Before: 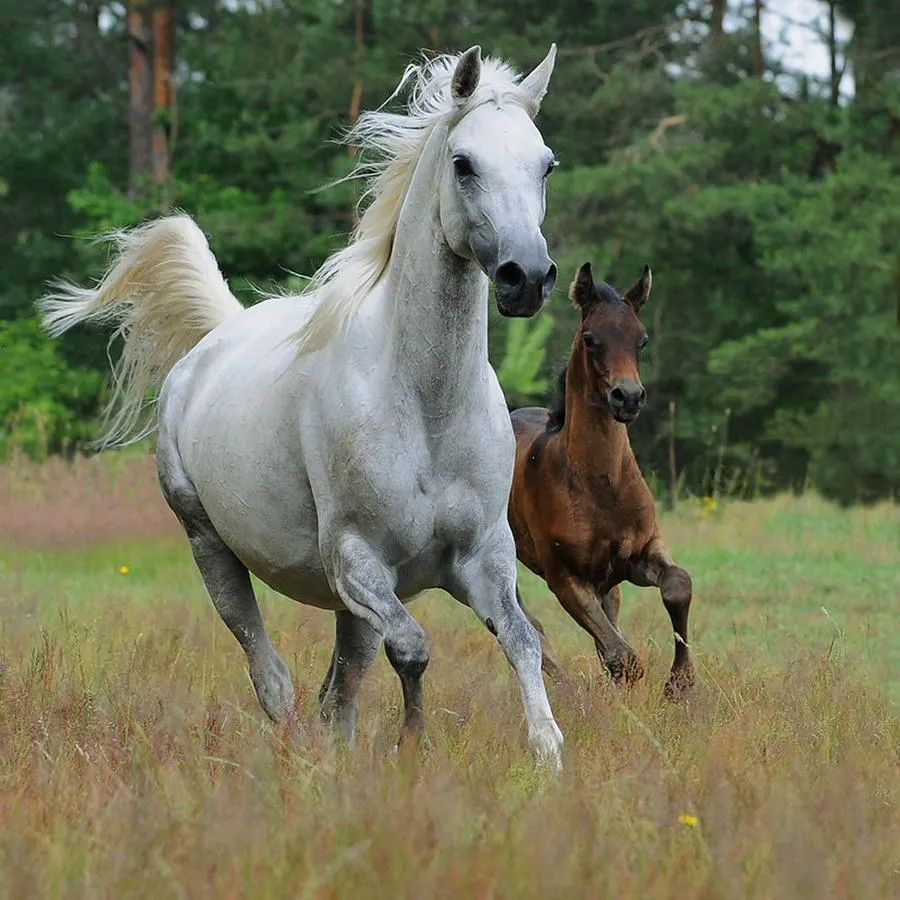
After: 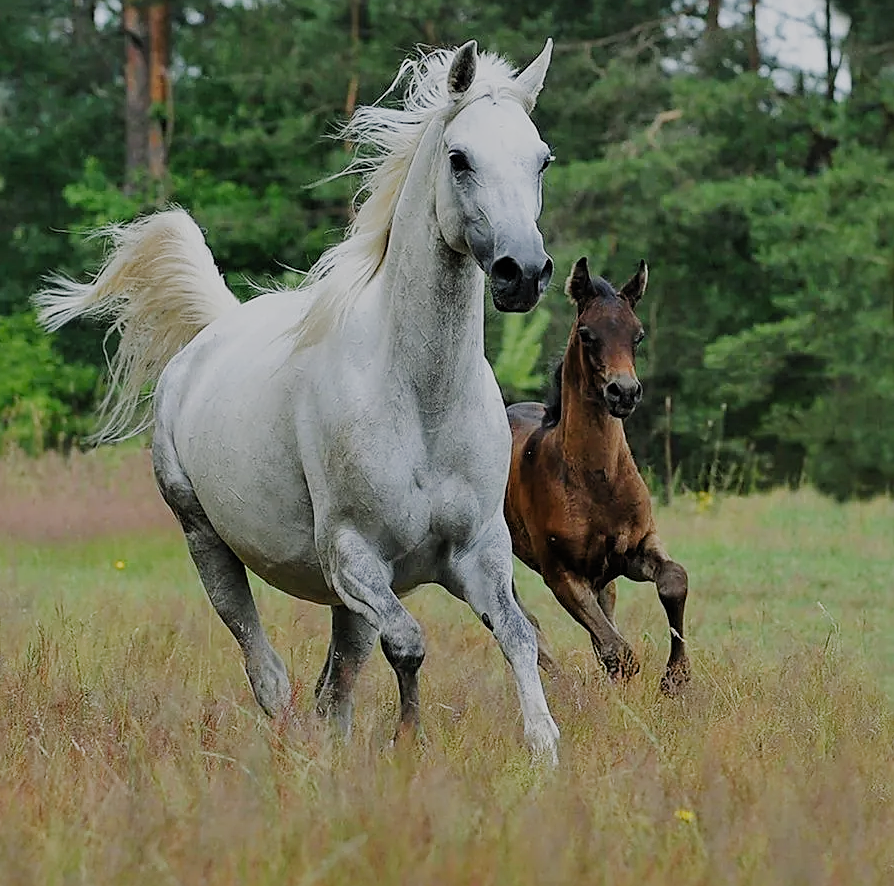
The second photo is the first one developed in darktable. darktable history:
sharpen: amount 0.492
crop: left 0.489%, top 0.57%, right 0.127%, bottom 0.912%
shadows and highlights: shadows 40.23, highlights -53.65, low approximation 0.01, soften with gaussian
filmic rgb: black relative exposure -7.65 EV, white relative exposure 4.56 EV, hardness 3.61, preserve chrominance no, color science v5 (2021), contrast in shadows safe, contrast in highlights safe
